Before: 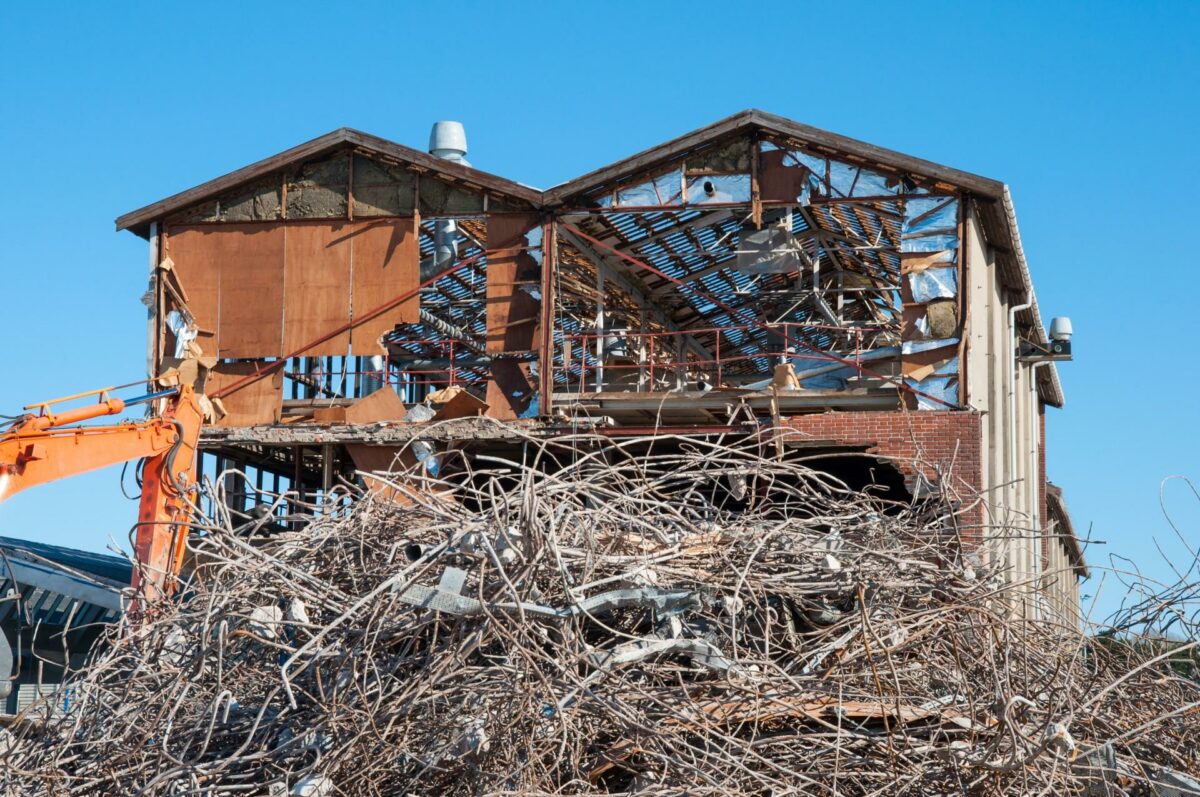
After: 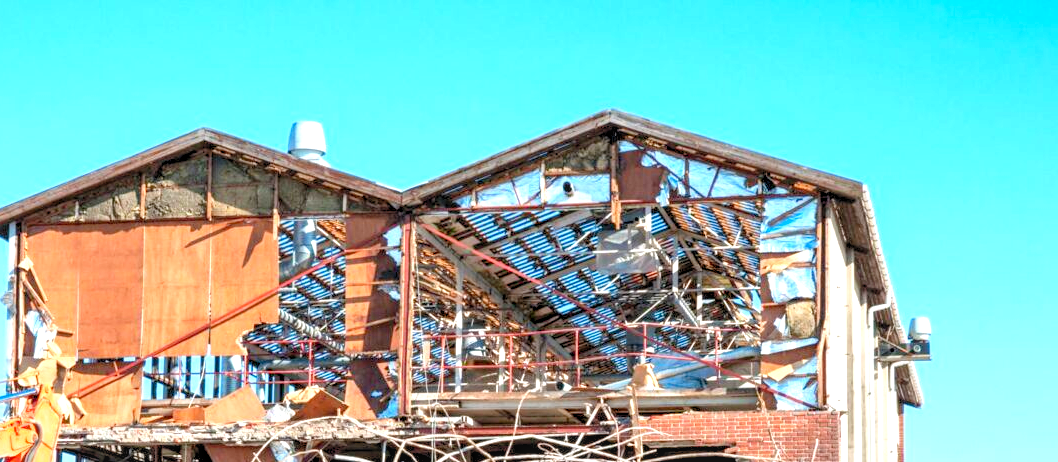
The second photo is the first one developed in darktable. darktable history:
local contrast: on, module defaults
exposure: black level correction 0.001, exposure 0.499 EV, compensate exposure bias true, compensate highlight preservation false
crop and rotate: left 11.75%, bottom 42.011%
levels: levels [0.036, 0.364, 0.827]
